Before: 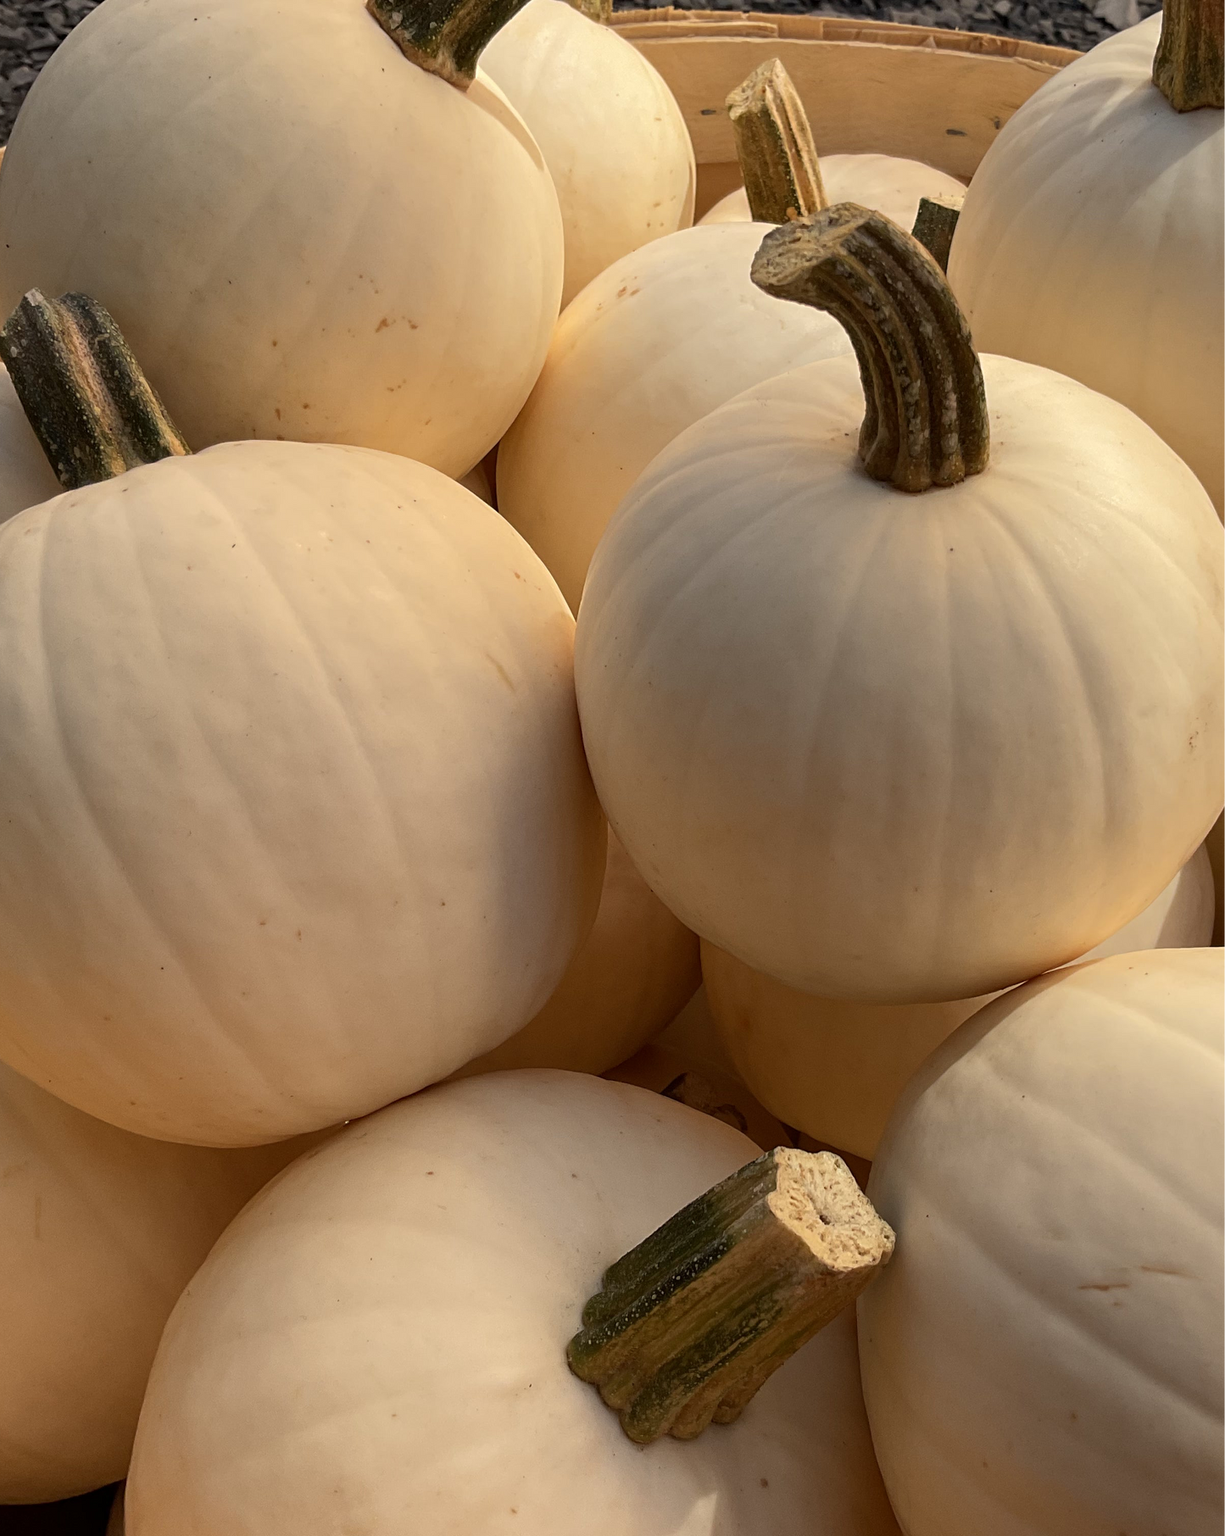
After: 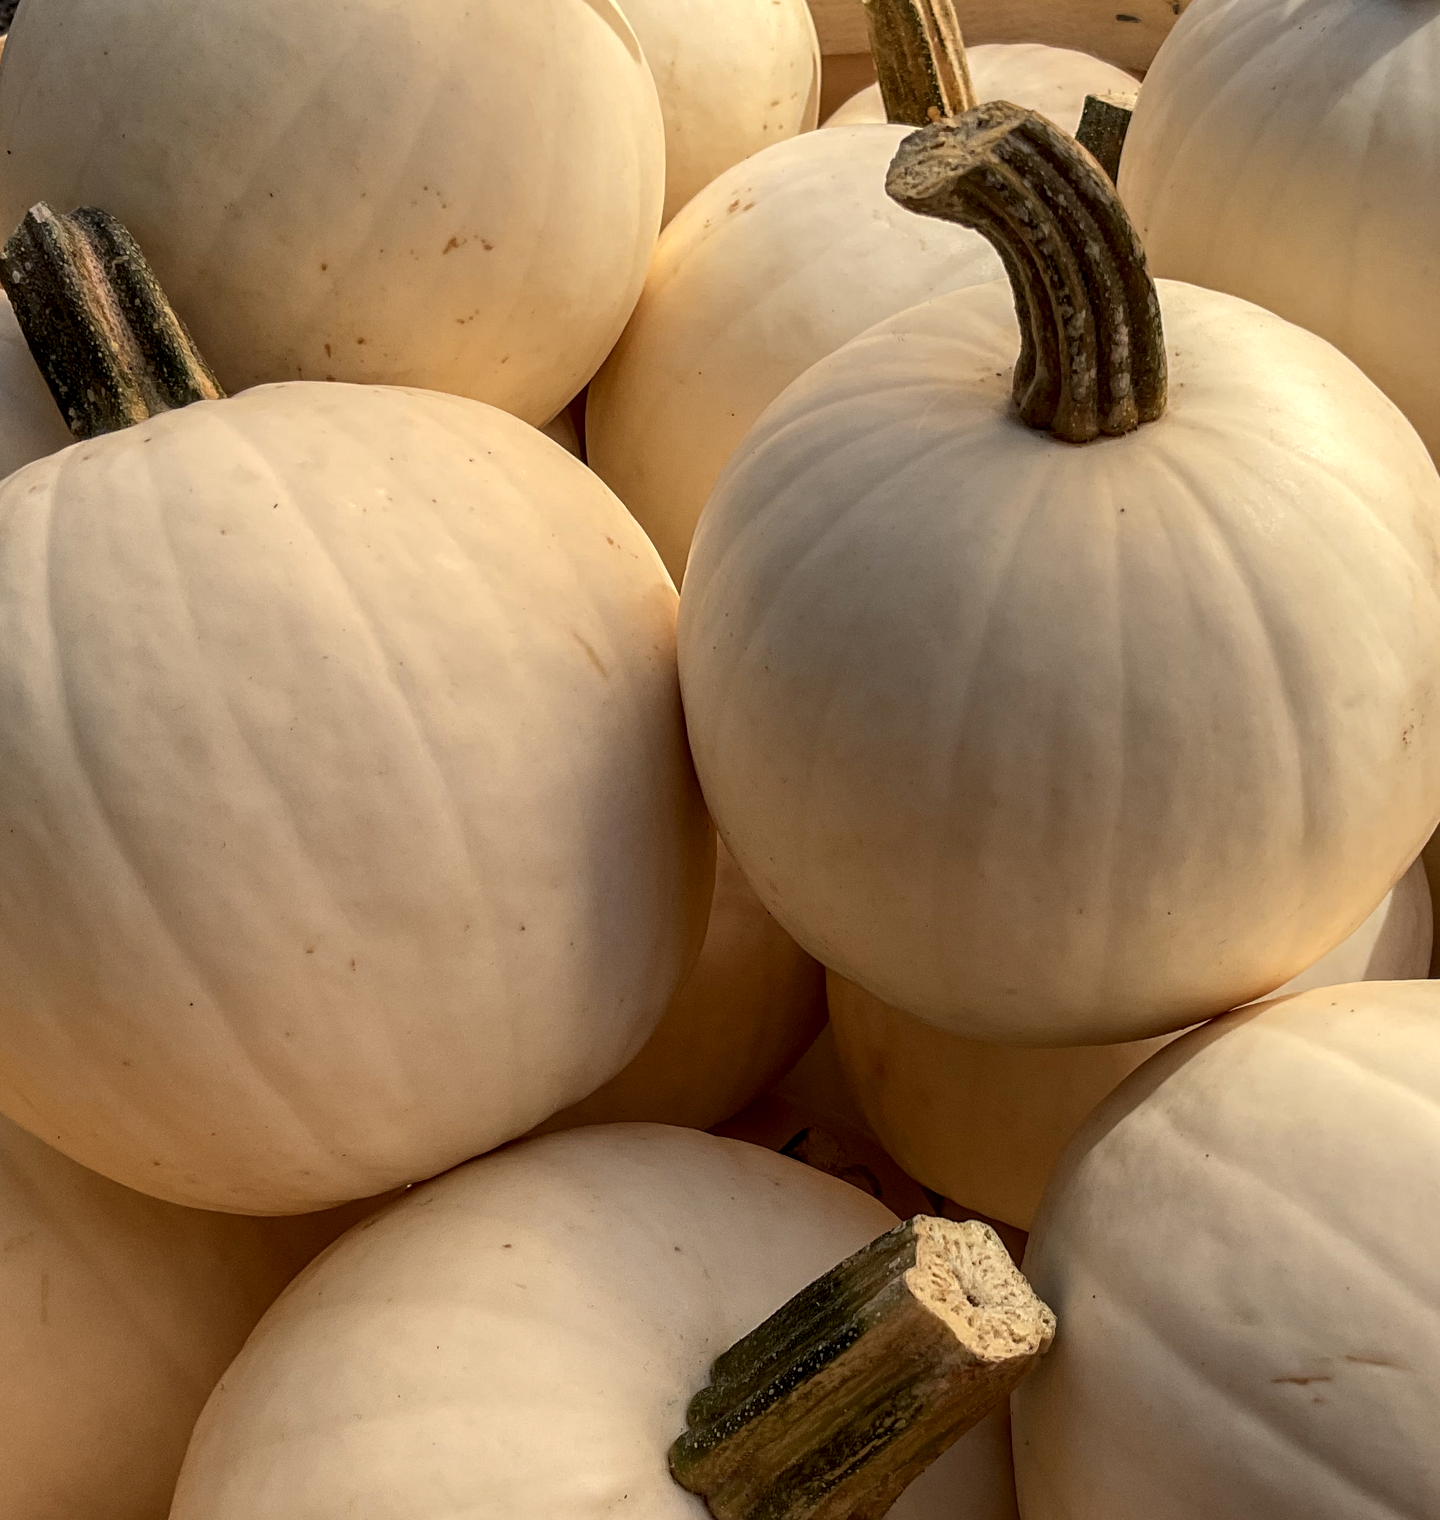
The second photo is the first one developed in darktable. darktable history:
local contrast: detail 142%
crop: top 7.625%, bottom 8.027%
